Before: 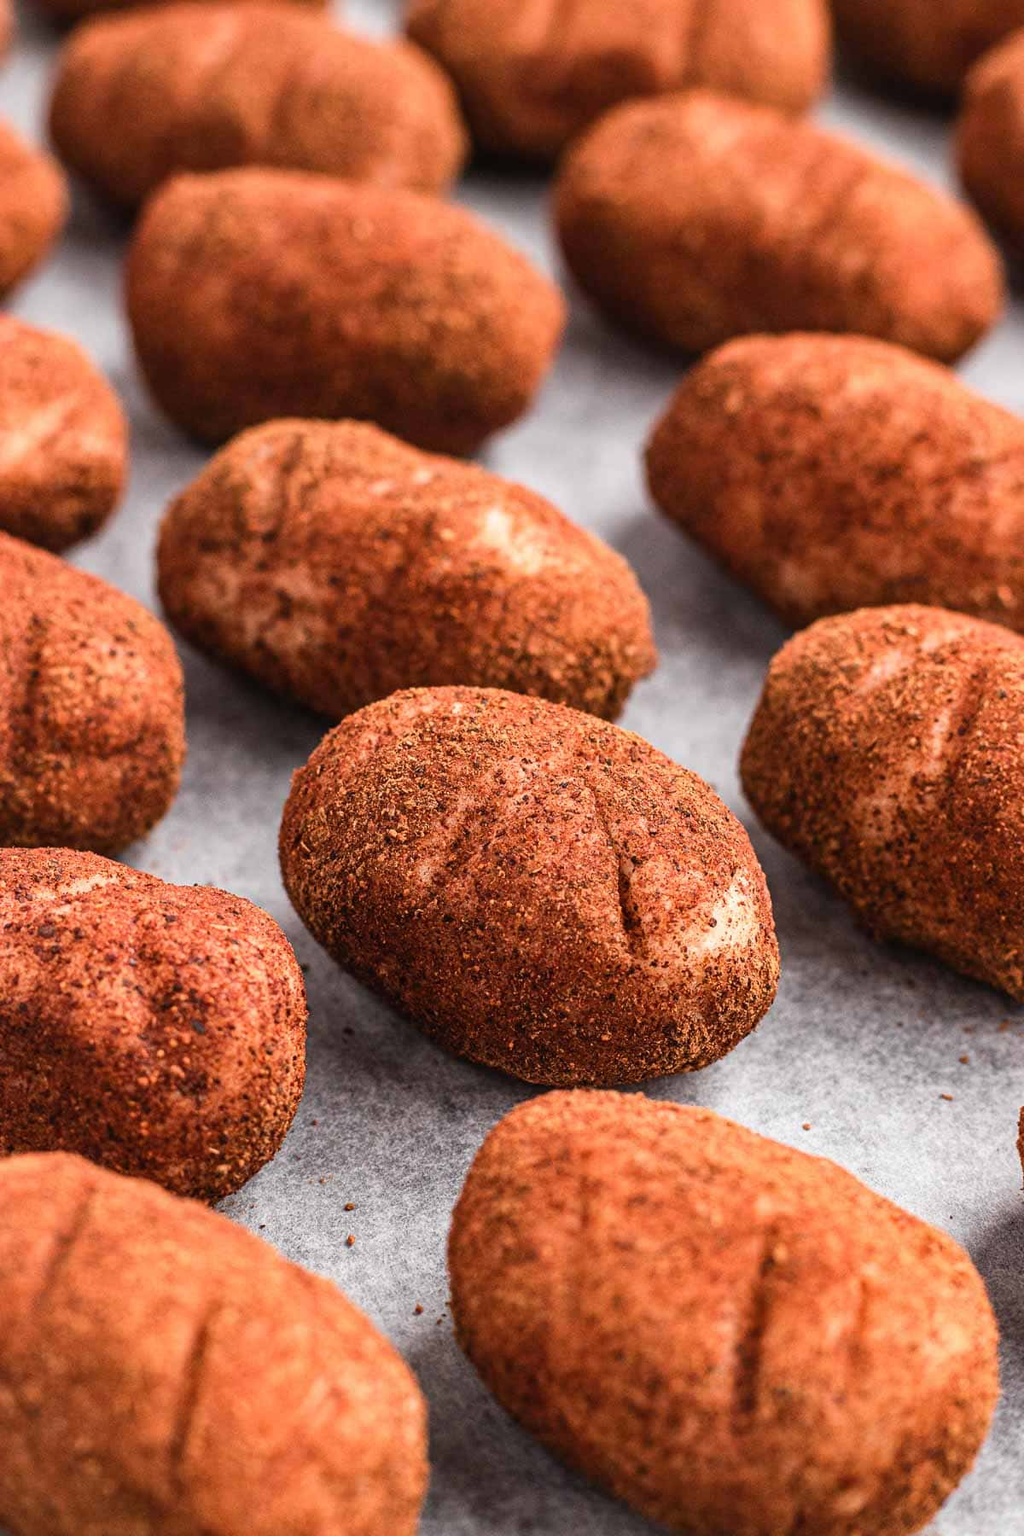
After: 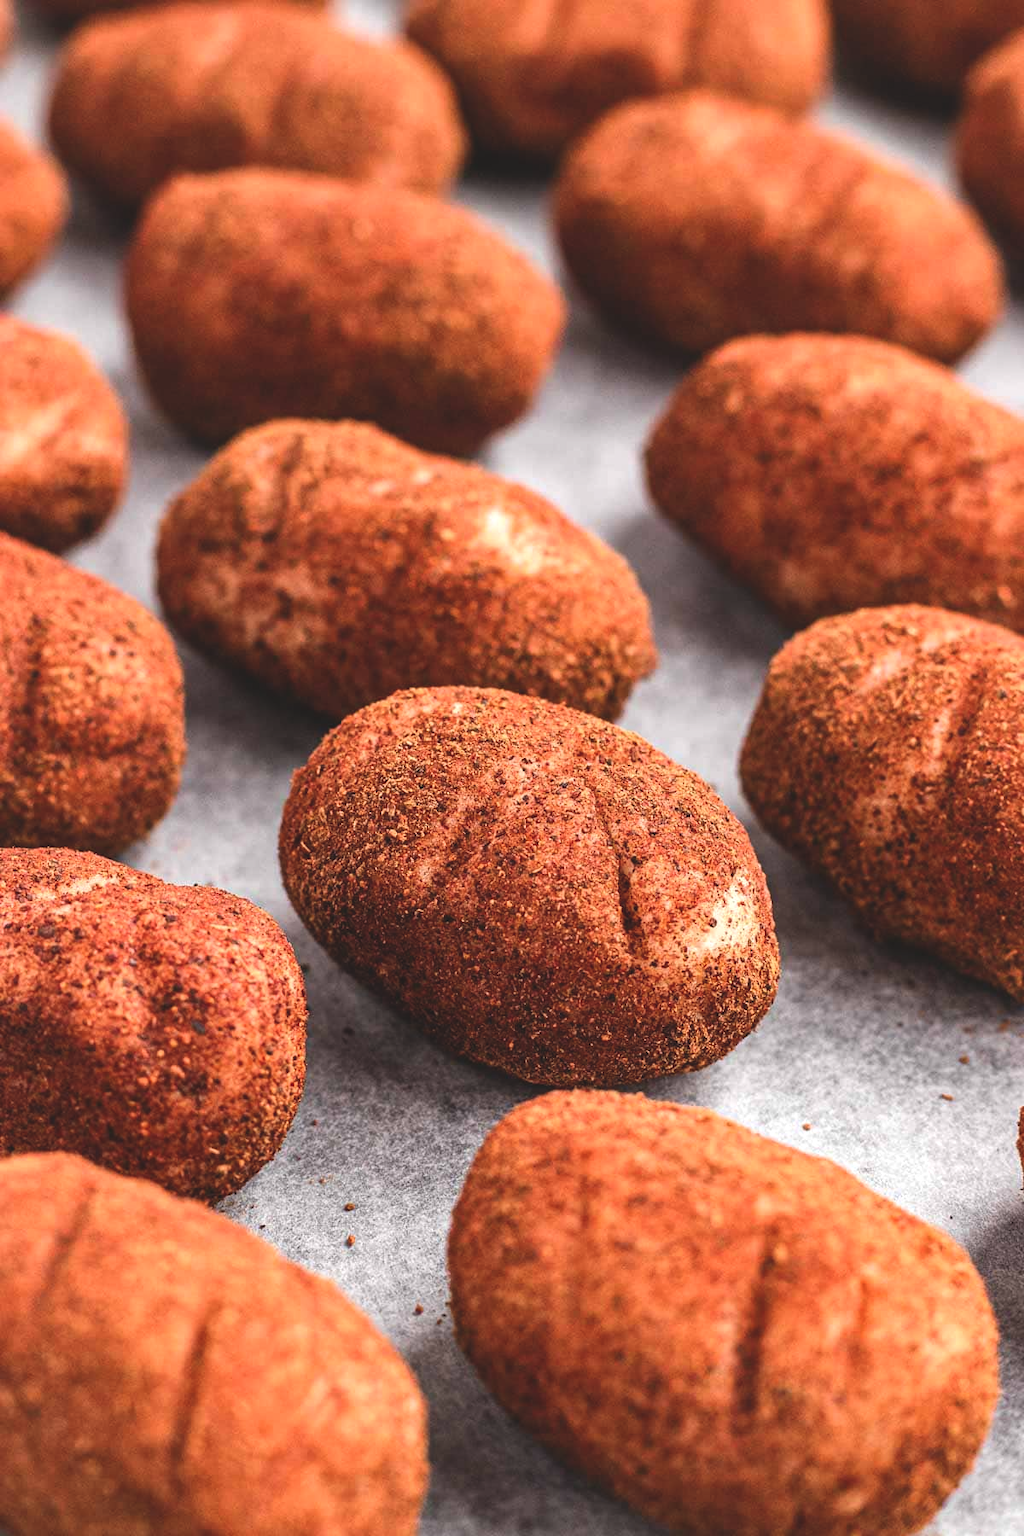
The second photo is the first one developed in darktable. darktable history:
shadows and highlights: radius 126.51, shadows 21.16, highlights -22.09, low approximation 0.01
exposure: black level correction -0.016, exposure -1.108 EV, compensate highlight preservation false
levels: mode automatic, white 99.92%
tone equalizer: on, module defaults
